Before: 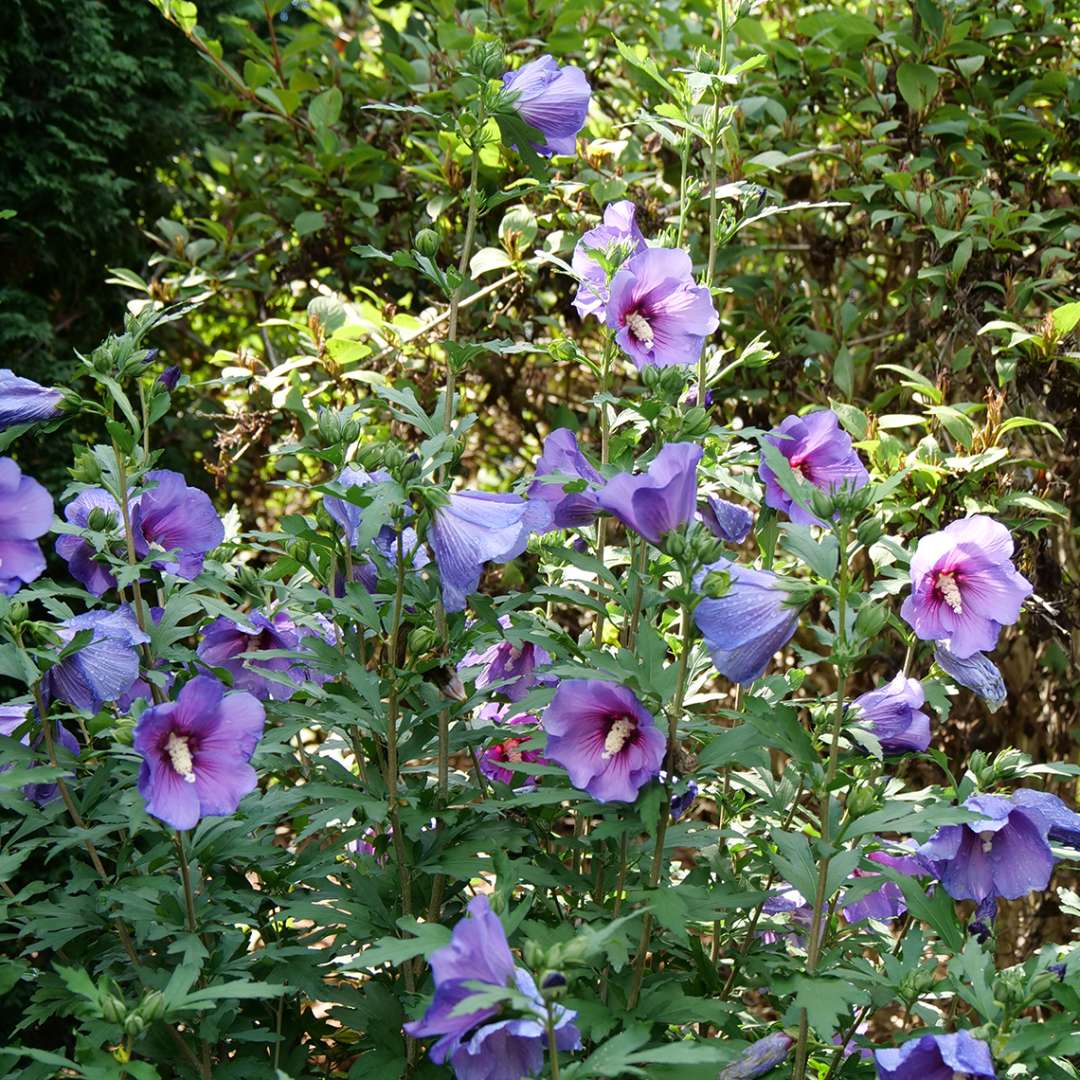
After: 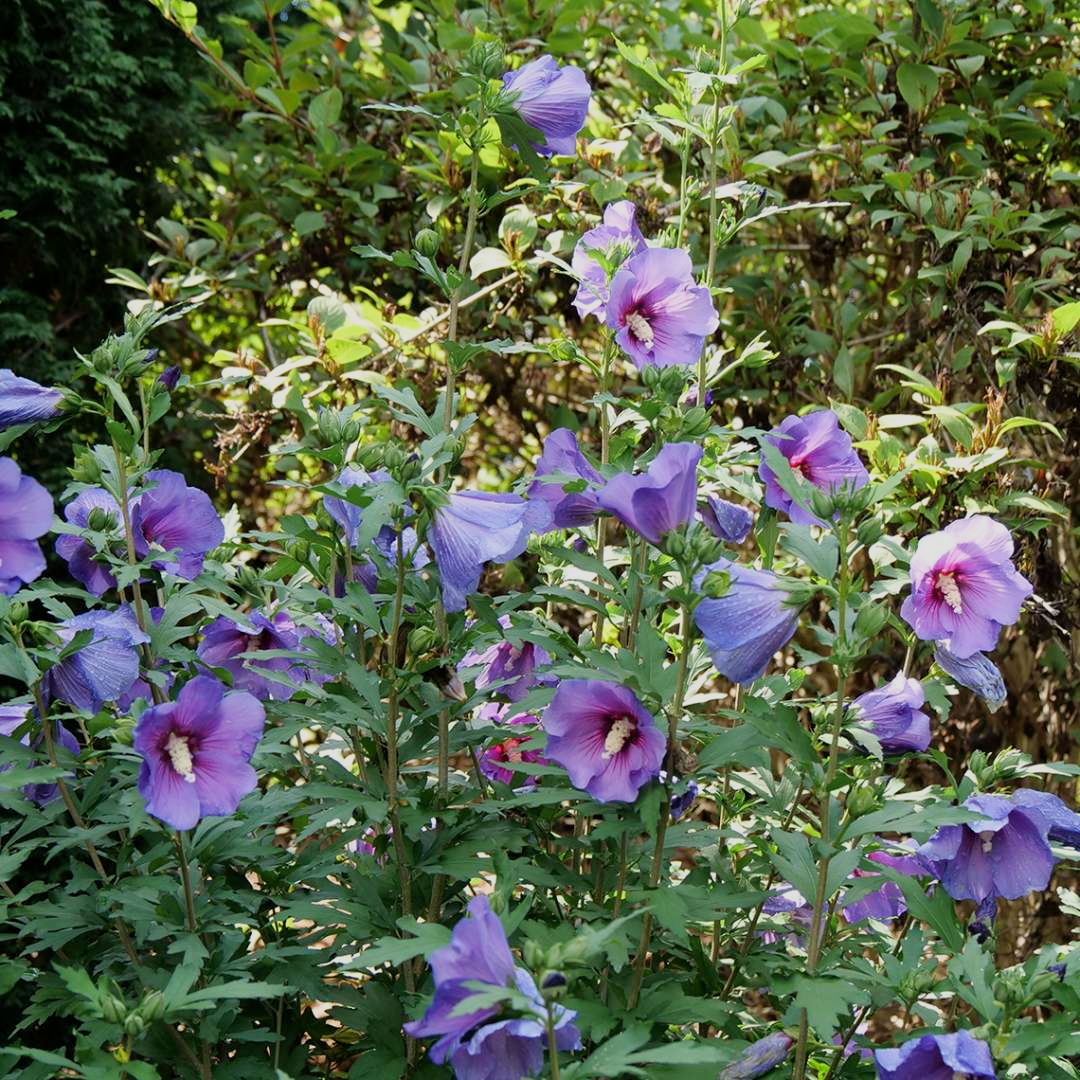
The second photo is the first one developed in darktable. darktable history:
filmic rgb: black relative exposure -15.04 EV, white relative exposure 3 EV, target black luminance 0%, hardness 9.3, latitude 98.09%, contrast 0.916, shadows ↔ highlights balance 0.6%, color science v6 (2022)
